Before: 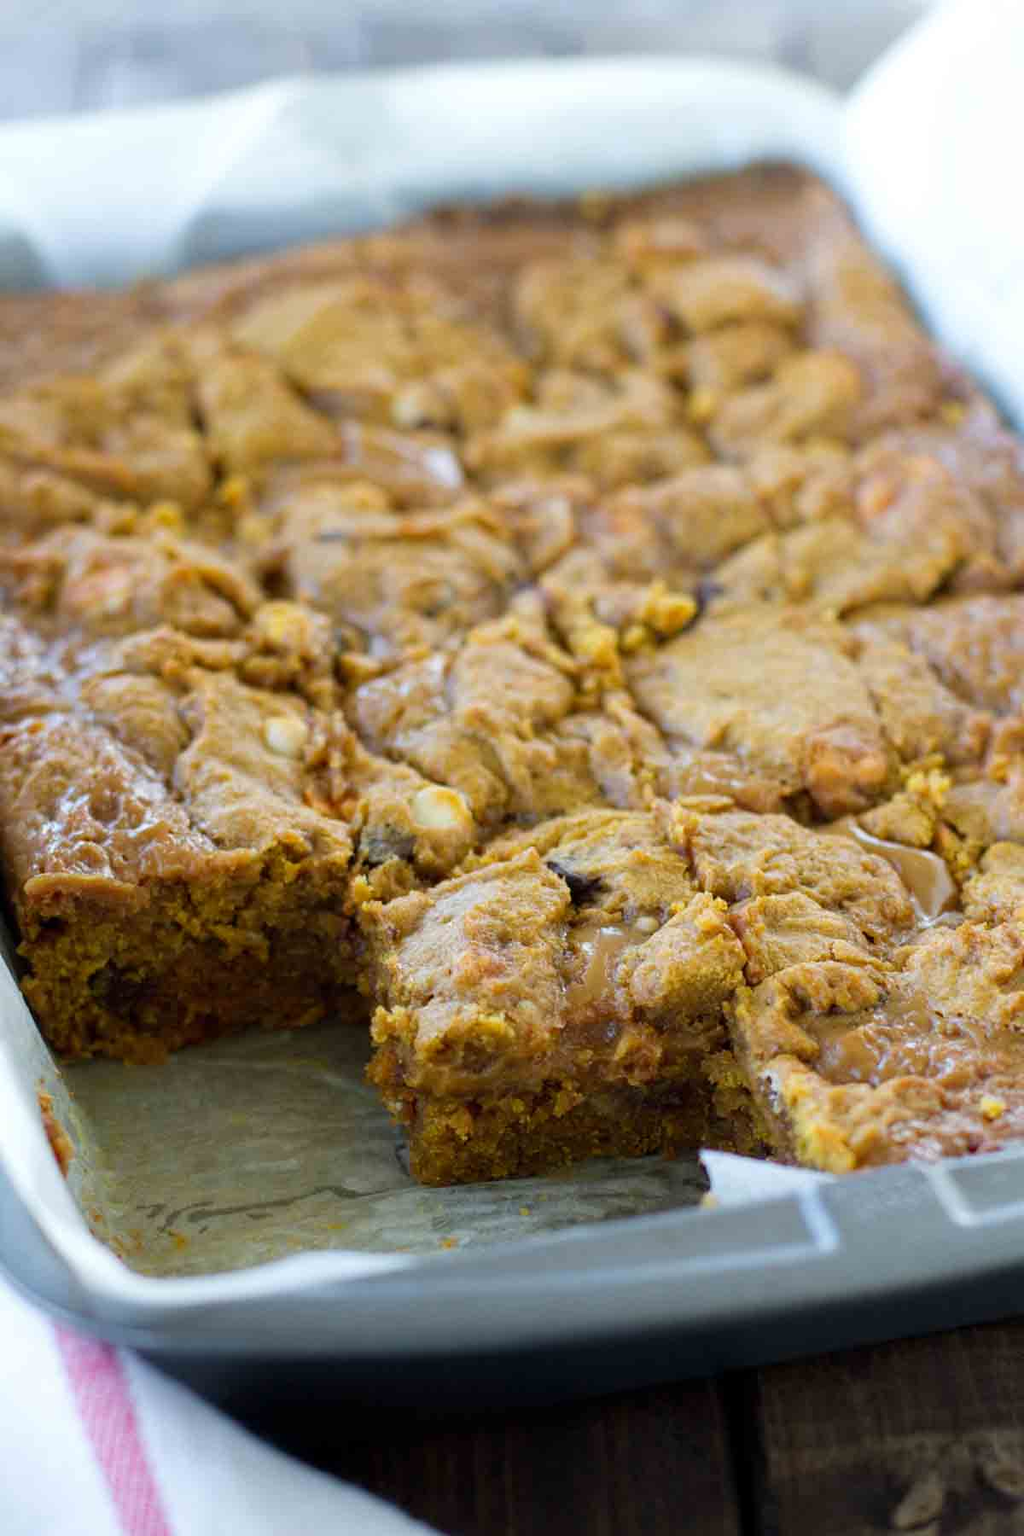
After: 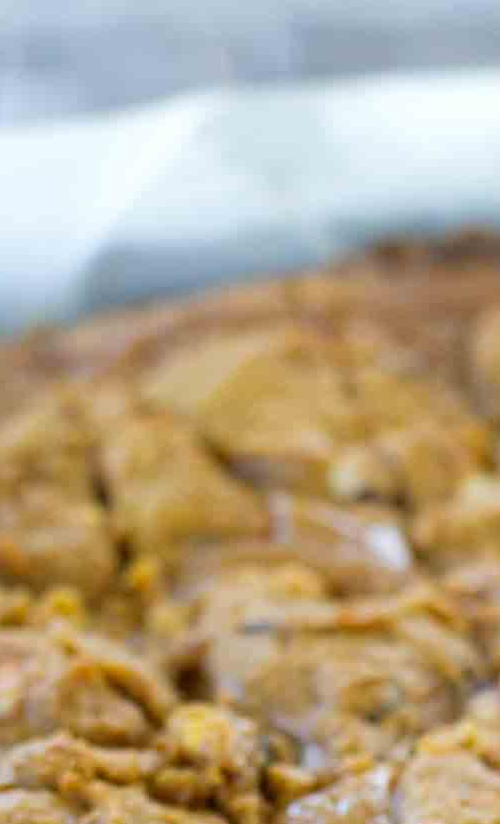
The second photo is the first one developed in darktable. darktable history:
crop and rotate: left 10.997%, top 0.06%, right 47.261%, bottom 54.127%
